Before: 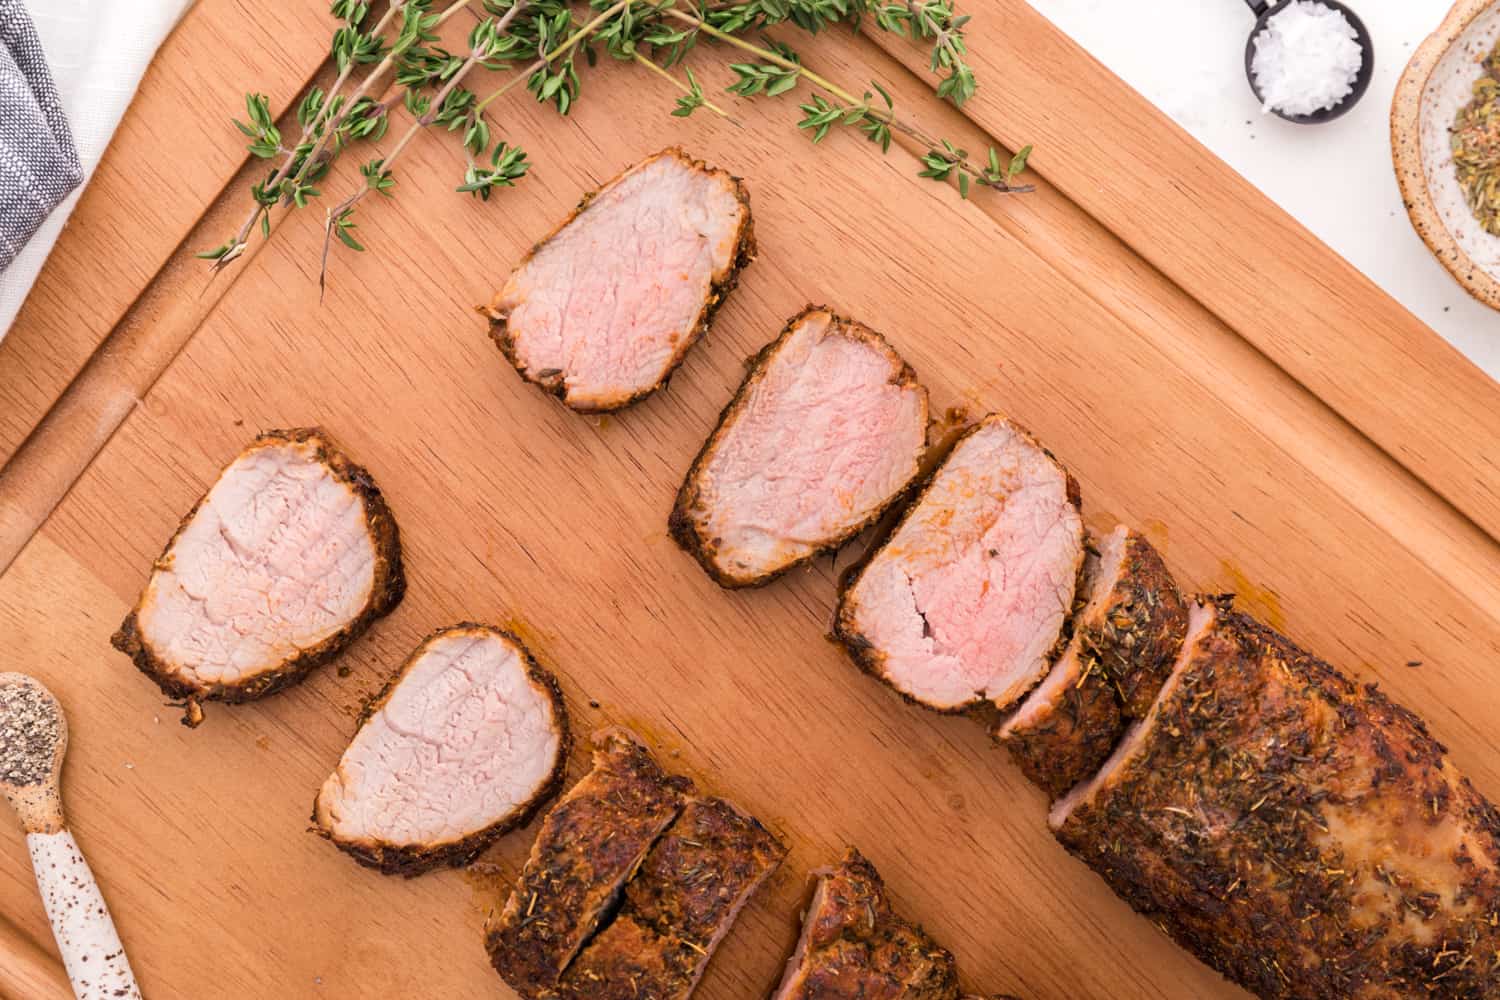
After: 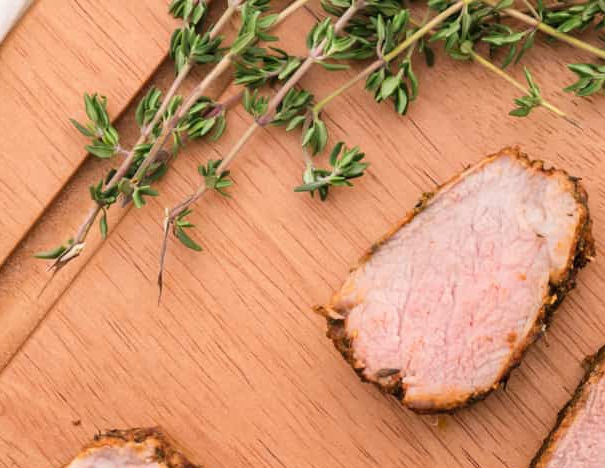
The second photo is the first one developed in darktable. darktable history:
crop and rotate: left 10.846%, top 0.074%, right 48.82%, bottom 53.046%
